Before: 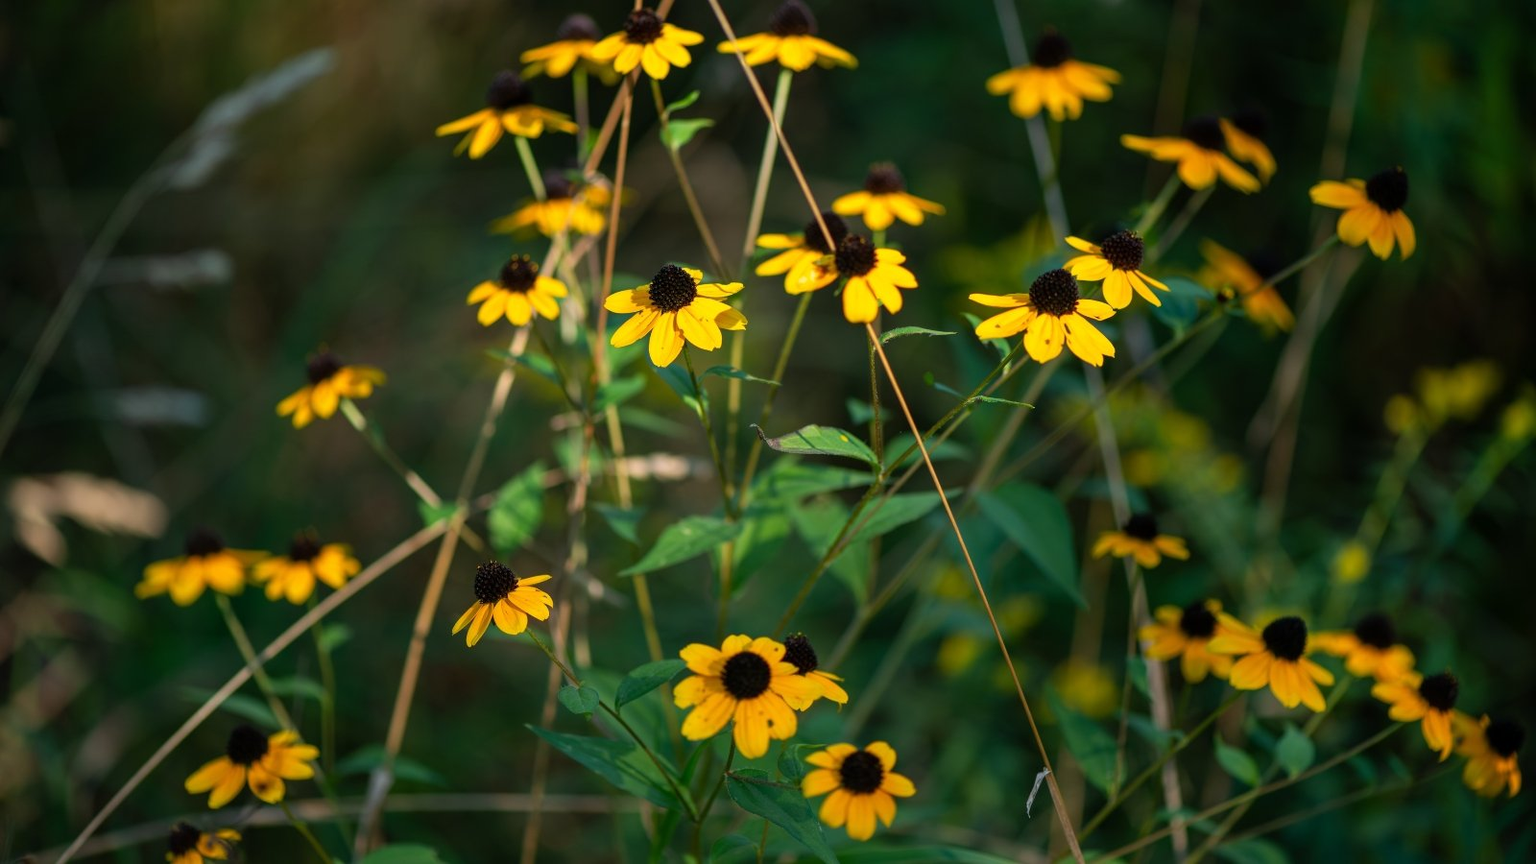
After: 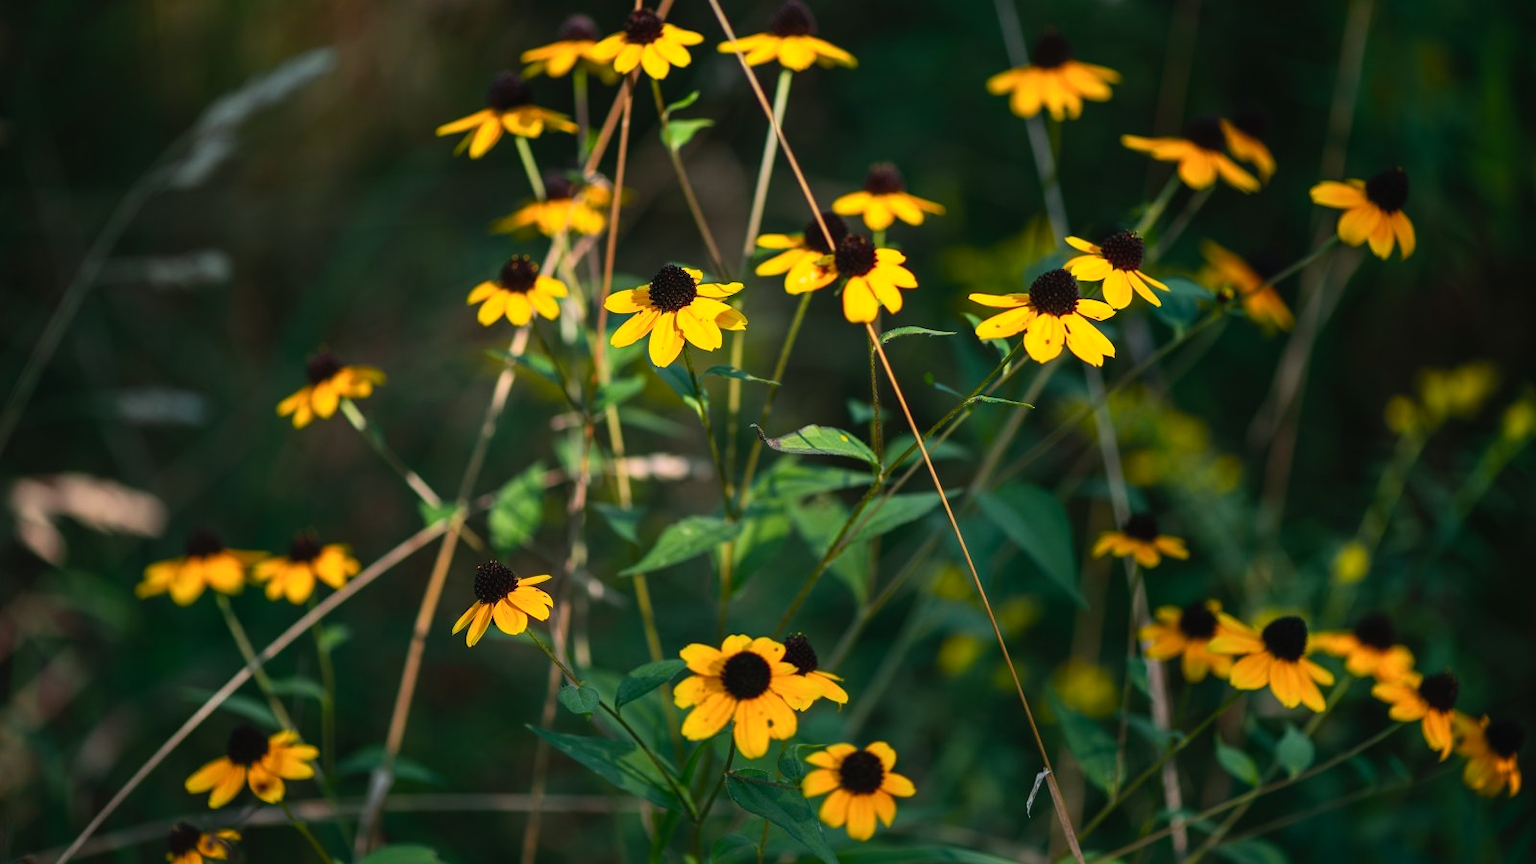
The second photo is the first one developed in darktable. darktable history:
tone curve: curves: ch0 [(0, 0.023) (0.217, 0.19) (0.754, 0.801) (1, 0.977)]; ch1 [(0, 0) (0.392, 0.398) (0.5, 0.5) (0.521, 0.528) (0.56, 0.577) (1, 1)]; ch2 [(0, 0) (0.5, 0.5) (0.579, 0.561) (0.65, 0.657) (1, 1)], color space Lab, independent channels, preserve colors none
